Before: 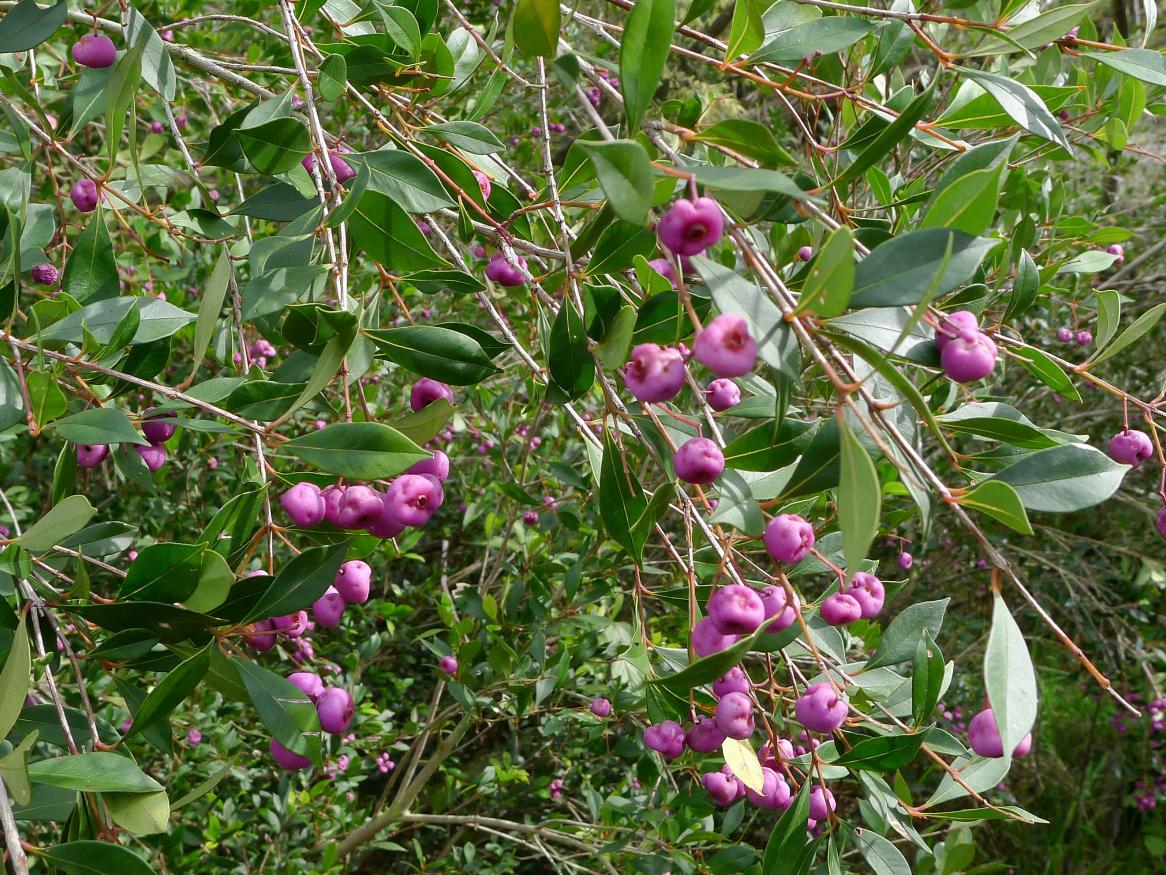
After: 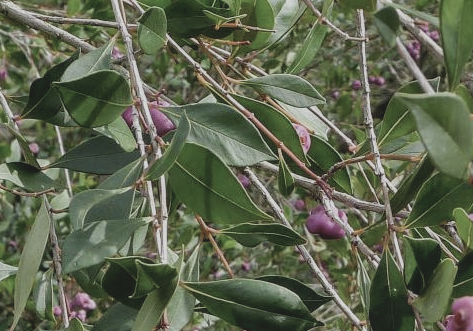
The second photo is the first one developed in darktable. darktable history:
crop: left 15.452%, top 5.459%, right 43.956%, bottom 56.62%
local contrast: detail 130%
contrast brightness saturation: contrast -0.26, saturation -0.43
filmic rgb: middle gray luminance 21.73%, black relative exposure -14 EV, white relative exposure 2.96 EV, threshold 6 EV, target black luminance 0%, hardness 8.81, latitude 59.69%, contrast 1.208, highlights saturation mix 5%, shadows ↔ highlights balance 41.6%, add noise in highlights 0, color science v3 (2019), use custom middle-gray values true, iterations of high-quality reconstruction 0, contrast in highlights soft, enable highlight reconstruction true
